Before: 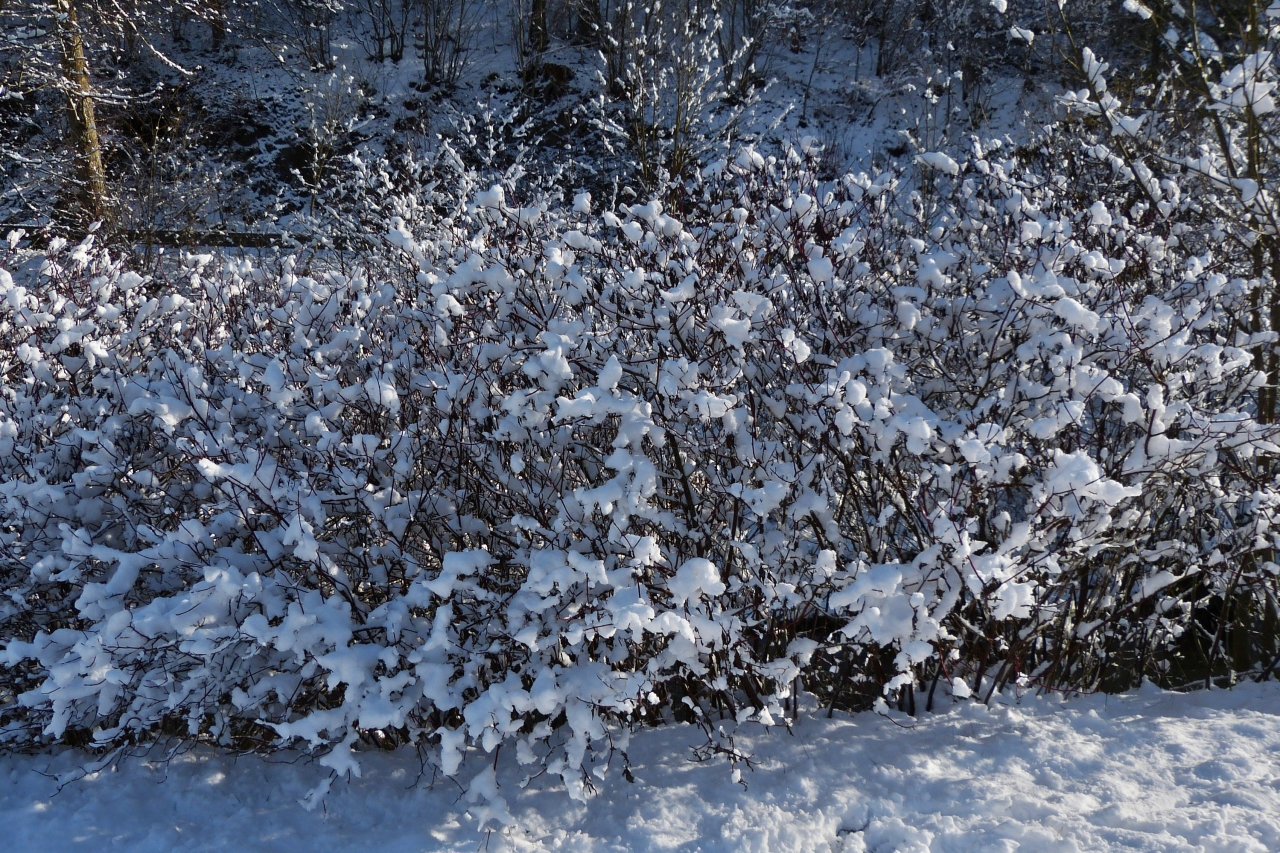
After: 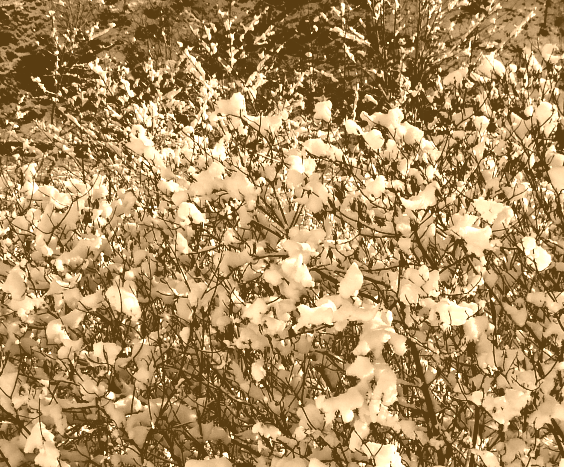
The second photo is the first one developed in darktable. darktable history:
crop: left 20.248%, top 10.86%, right 35.675%, bottom 34.321%
filmic rgb: black relative exposure -5 EV, white relative exposure 3.5 EV, hardness 3.19, contrast 1.4, highlights saturation mix -50%
colorize: hue 28.8°, source mix 100%
haze removal: compatibility mode true, adaptive false
